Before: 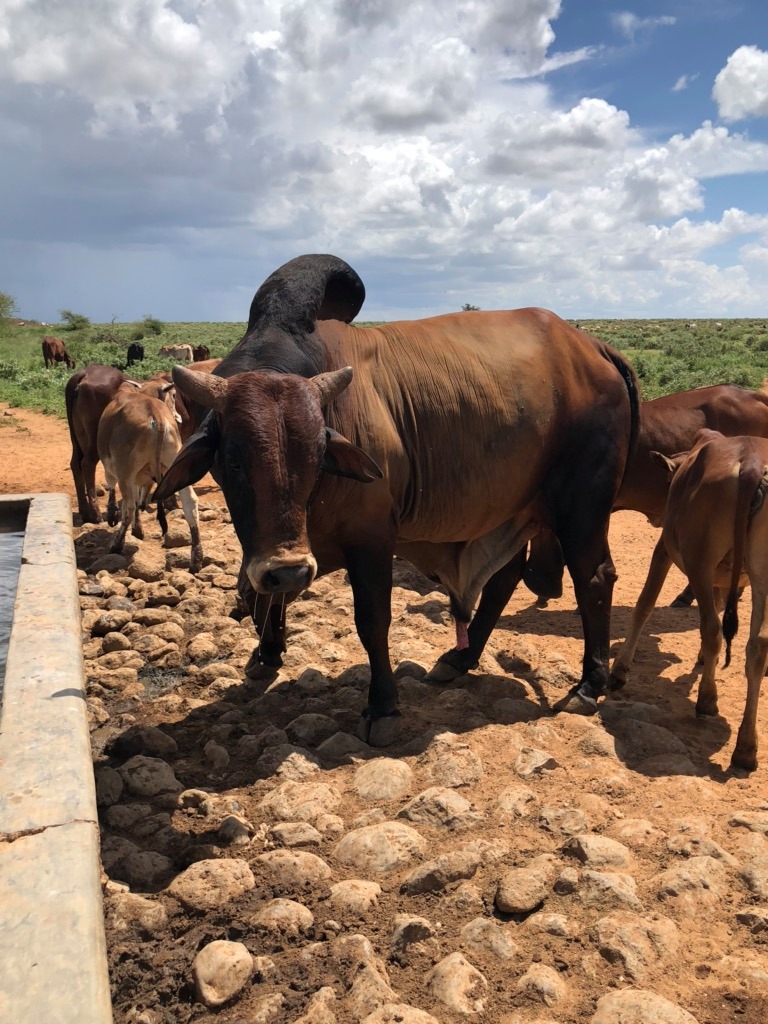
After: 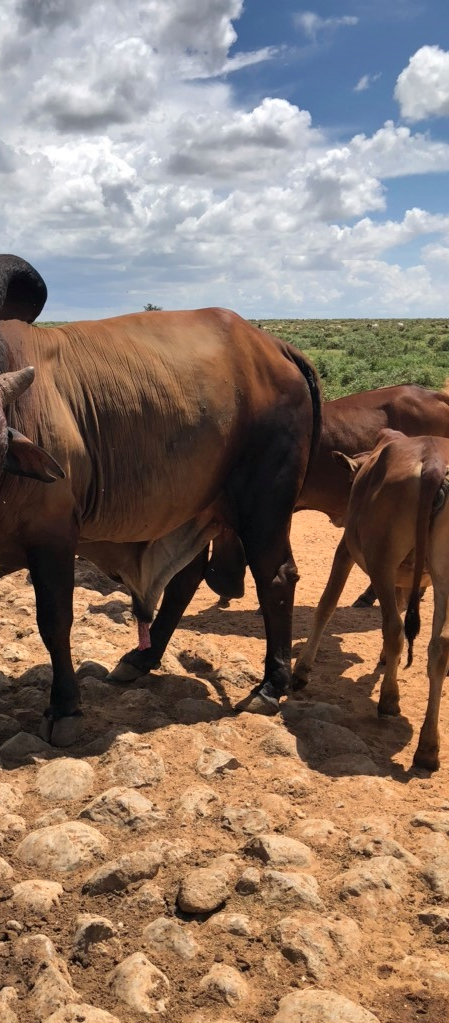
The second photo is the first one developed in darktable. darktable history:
shadows and highlights: soften with gaussian
crop: left 41.455%
